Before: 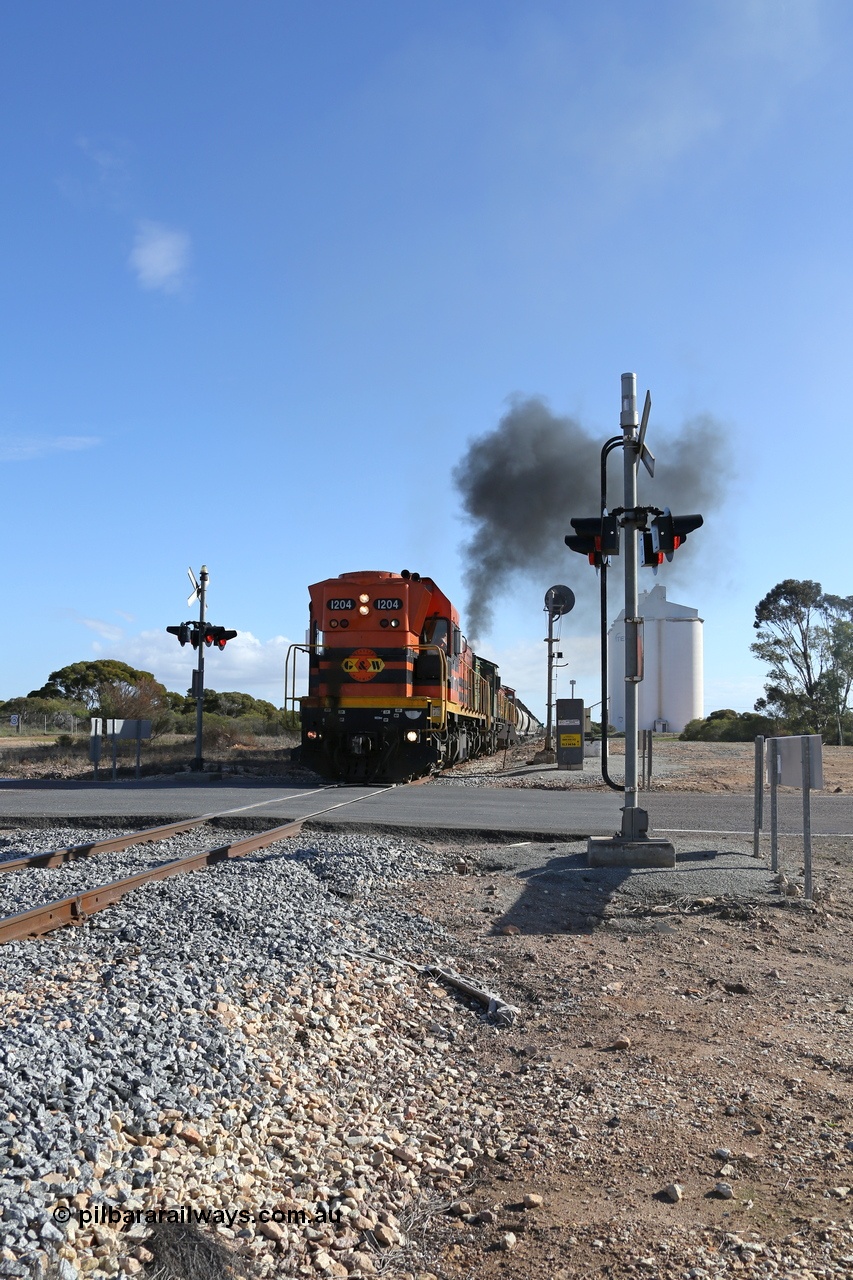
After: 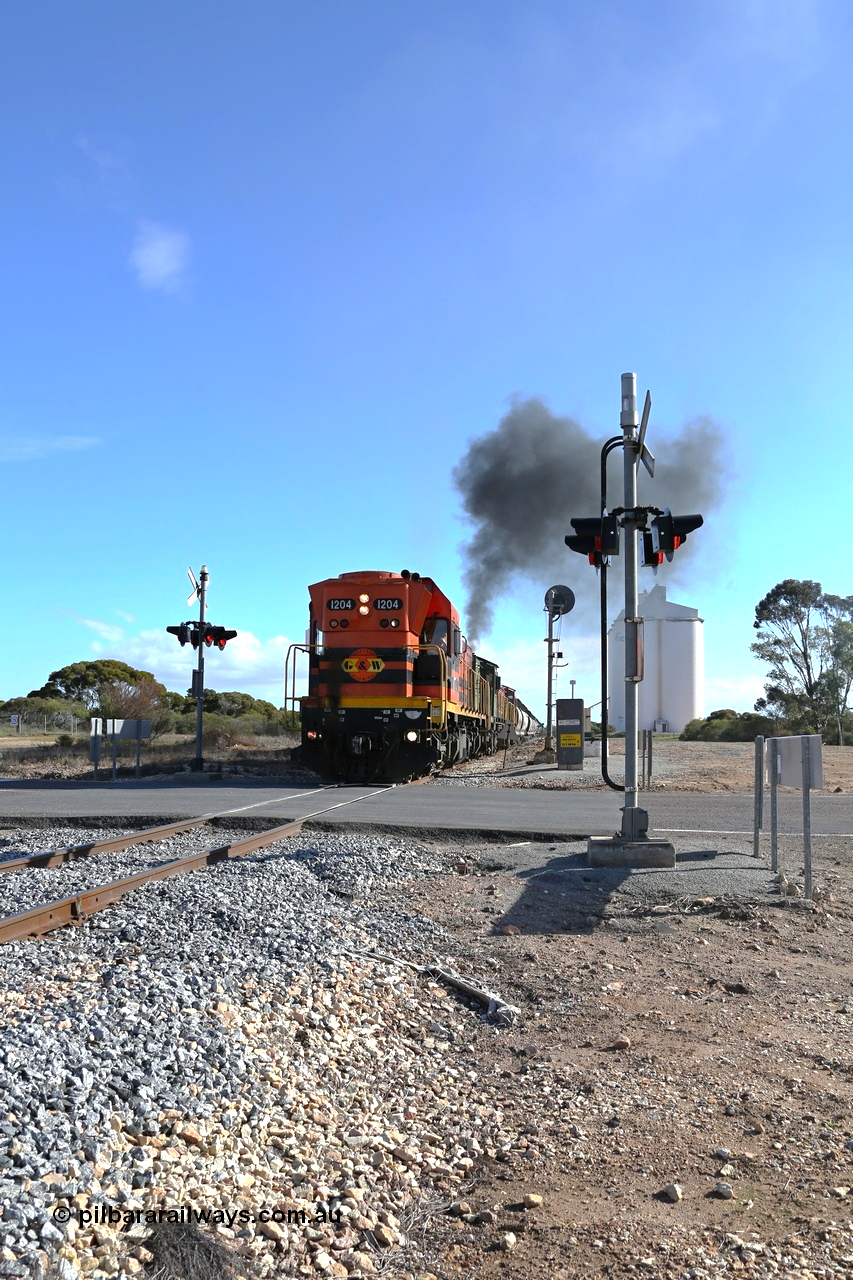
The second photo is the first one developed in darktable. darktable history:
levels: levels [0, 0.352, 0.703]
base curve: curves: ch0 [(0, 0) (0.826, 0.587) (1, 1)], preserve colors none
